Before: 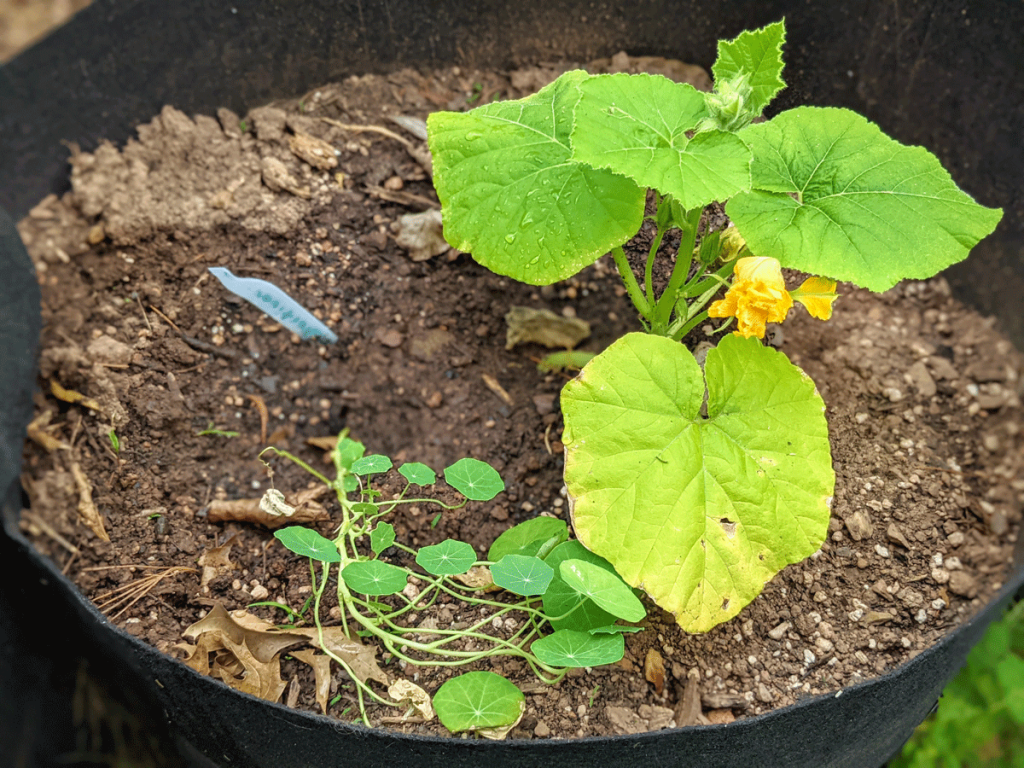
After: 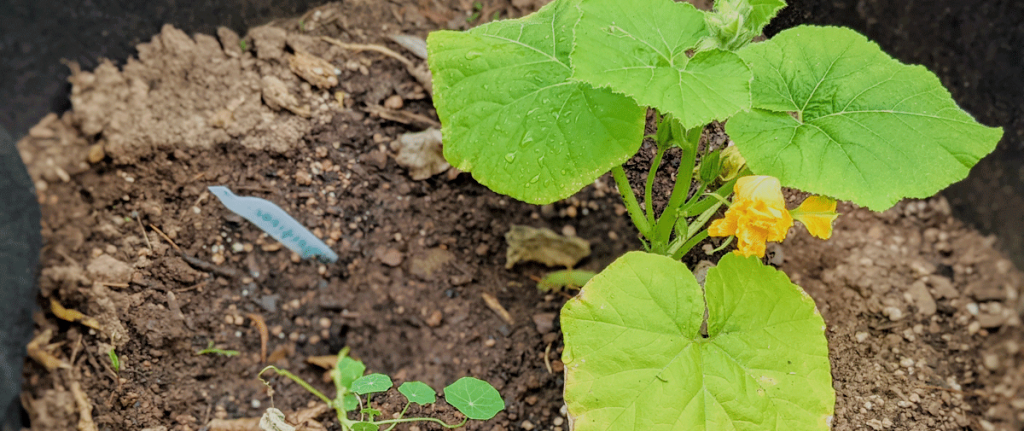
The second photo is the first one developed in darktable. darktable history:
crop and rotate: top 10.605%, bottom 33.274%
filmic rgb: black relative exposure -7.65 EV, white relative exposure 4.56 EV, hardness 3.61
